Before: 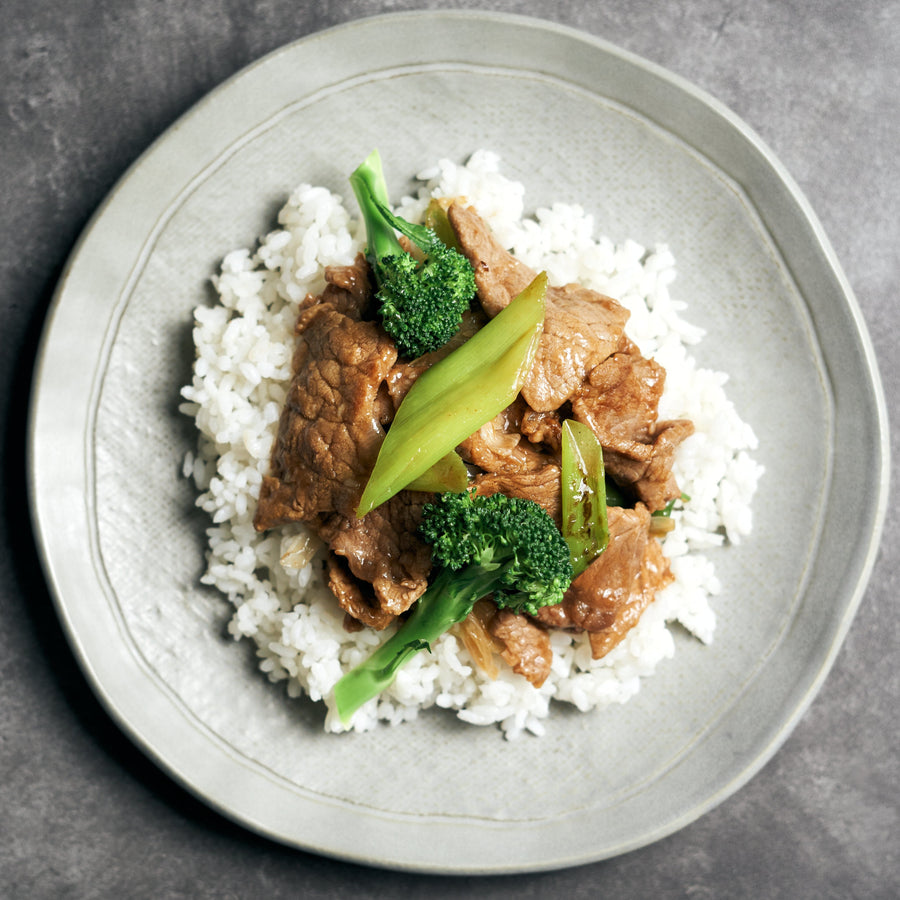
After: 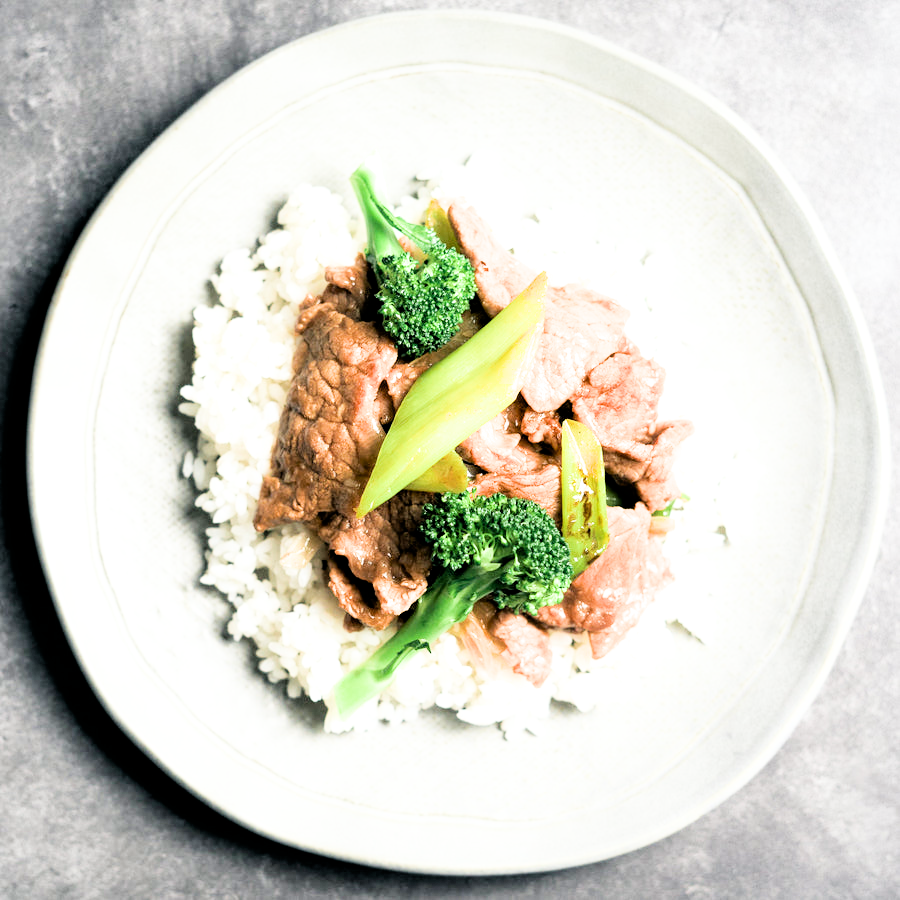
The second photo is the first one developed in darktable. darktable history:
exposure: black level correction 0.001, exposure 1.856 EV, compensate highlight preservation false
filmic rgb: black relative exposure -5.13 EV, white relative exposure 3.96 EV, hardness 2.89, contrast 1.3, highlights saturation mix -30.06%
